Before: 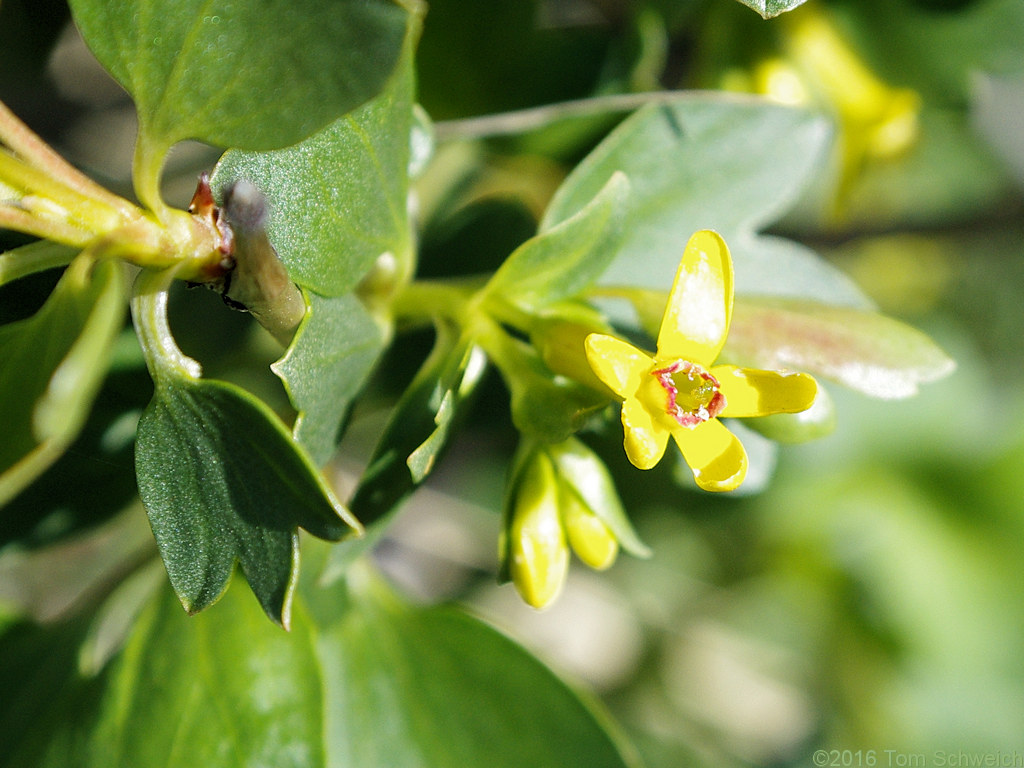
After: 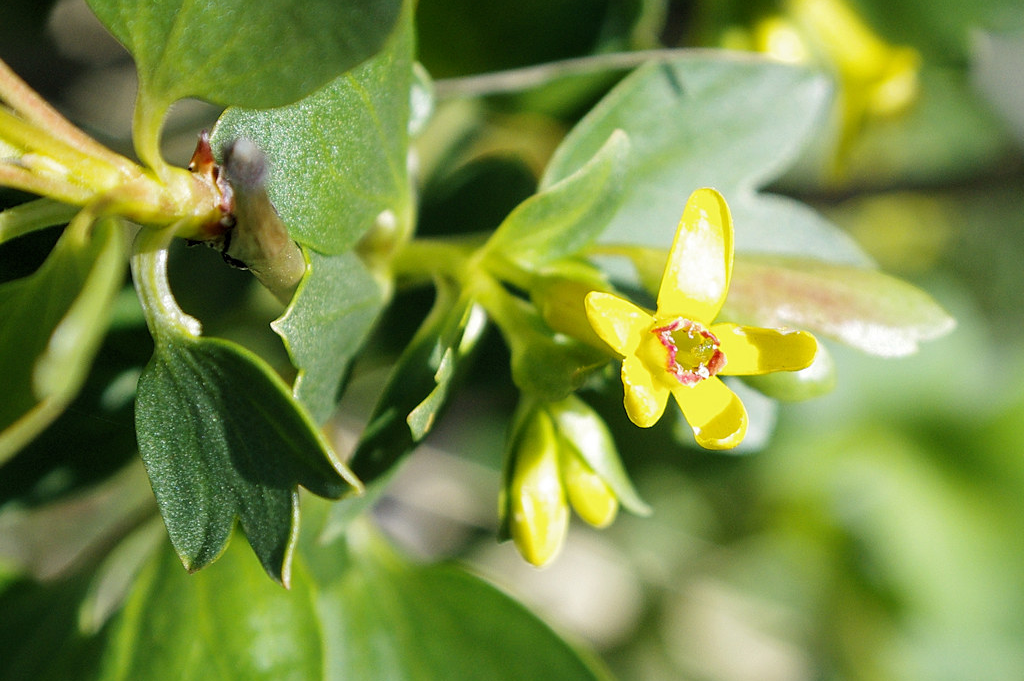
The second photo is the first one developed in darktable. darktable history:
crop and rotate: top 5.472%, bottom 5.823%
